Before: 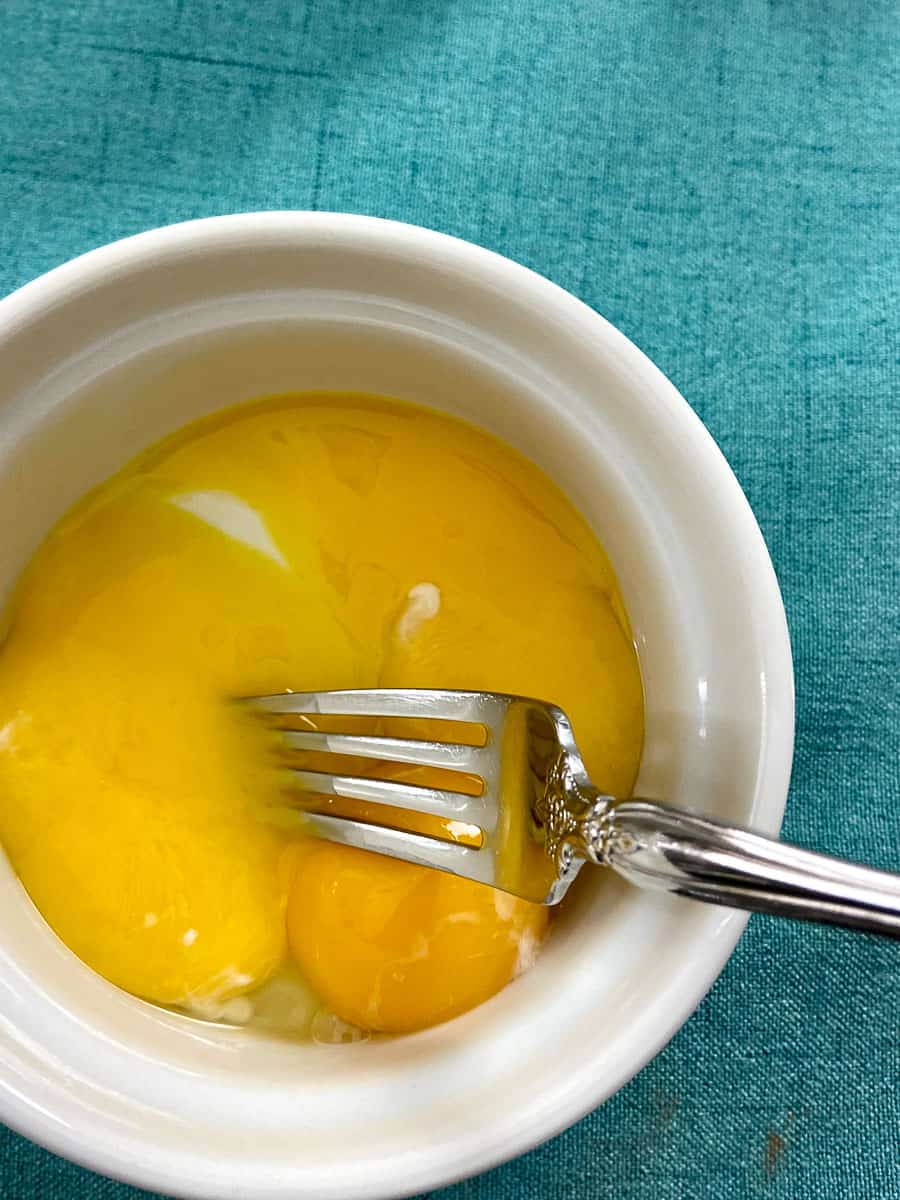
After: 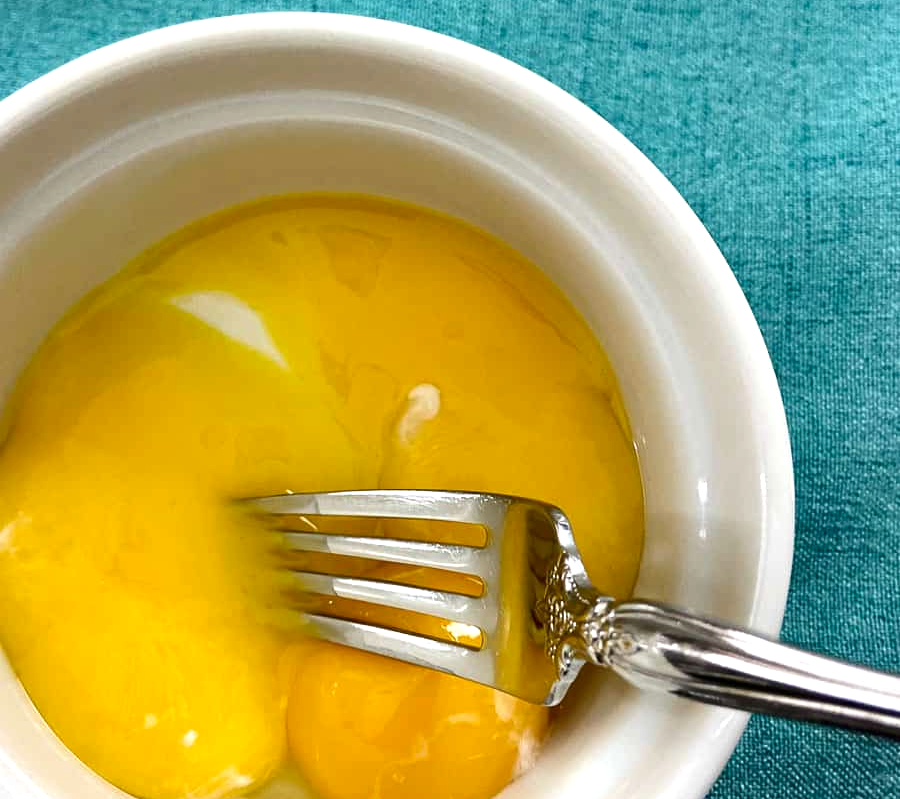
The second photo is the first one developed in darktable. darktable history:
exposure: black level correction 0, exposure 0.3 EV, compensate highlight preservation false
contrast brightness saturation: contrast 0.031, brightness -0.044
crop: top 16.658%, bottom 16.726%
